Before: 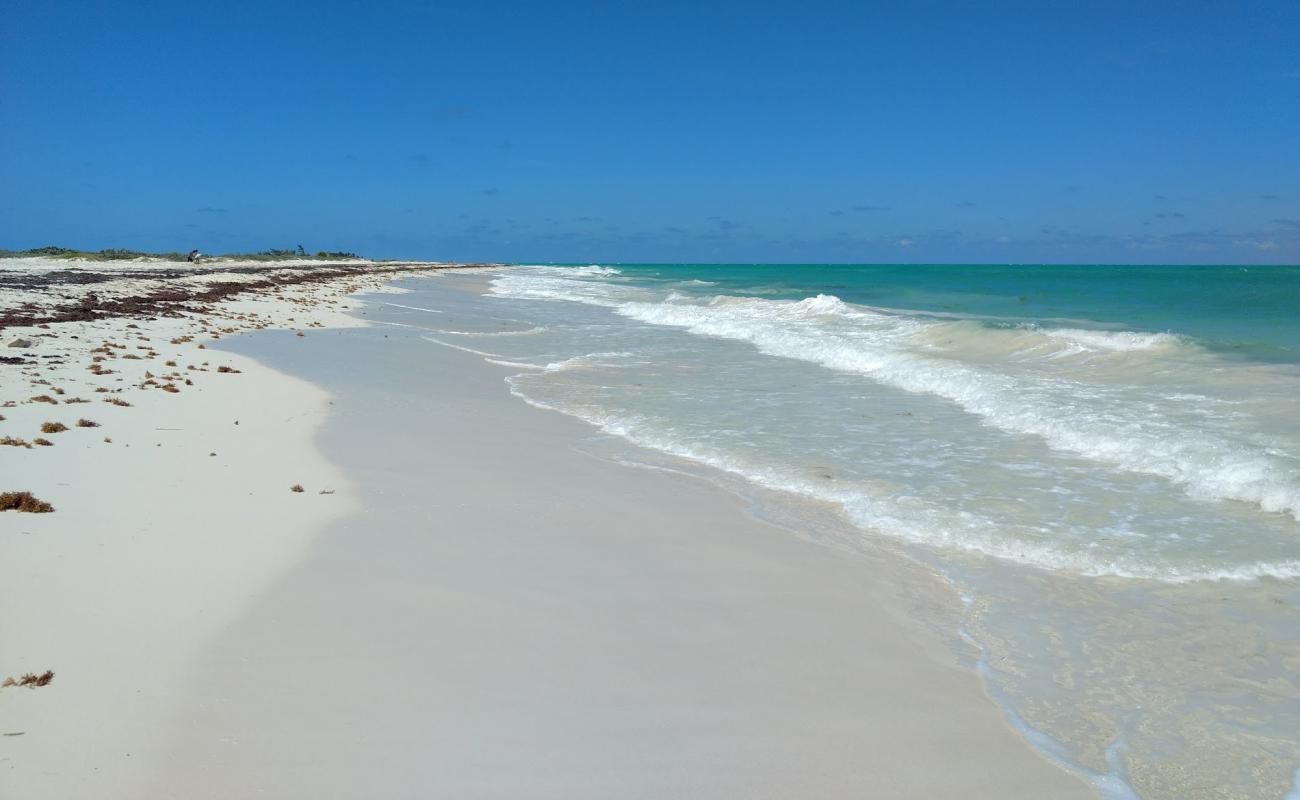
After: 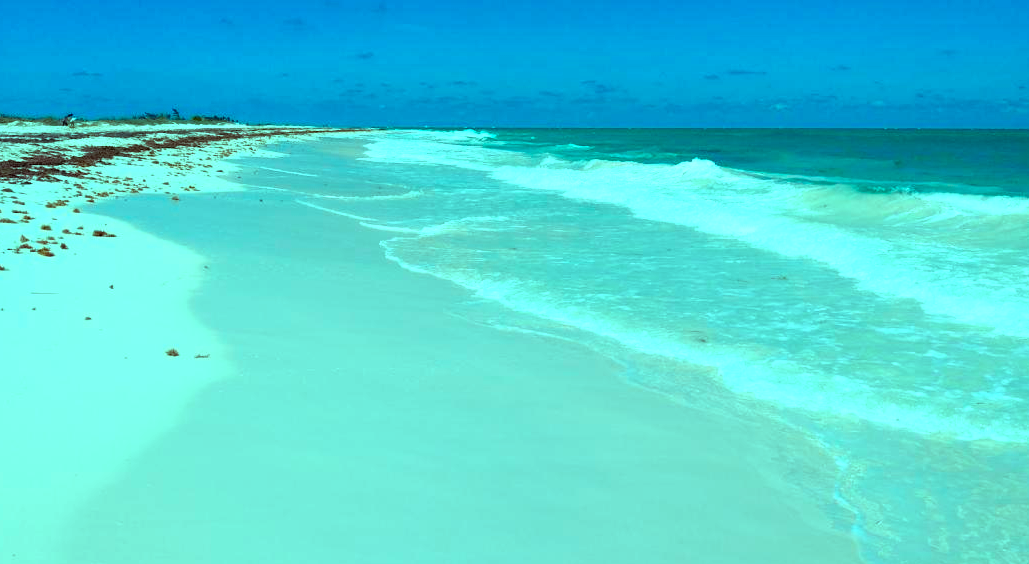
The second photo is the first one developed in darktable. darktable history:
color balance rgb: highlights gain › luminance 20.081%, highlights gain › chroma 13.085%, highlights gain › hue 177.14°, linear chroma grading › global chroma 14.521%, perceptual saturation grading › global saturation 0.164%, perceptual saturation grading › highlights -18.845%, perceptual saturation grading › mid-tones 7.113%, perceptual saturation grading › shadows 27.488%, global vibrance 6.769%, saturation formula JzAzBz (2021)
crop: left 9.656%, top 17.08%, right 11.138%, bottom 12.344%
